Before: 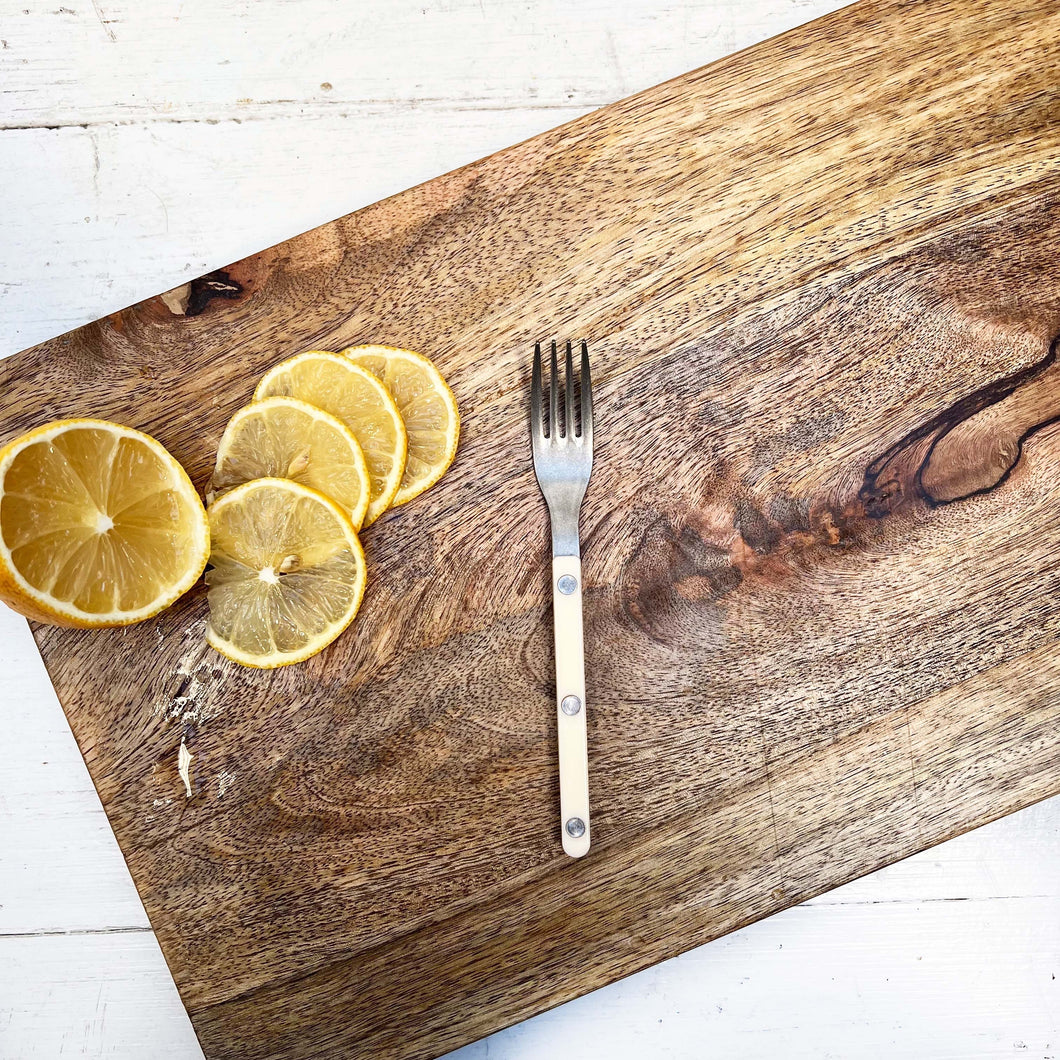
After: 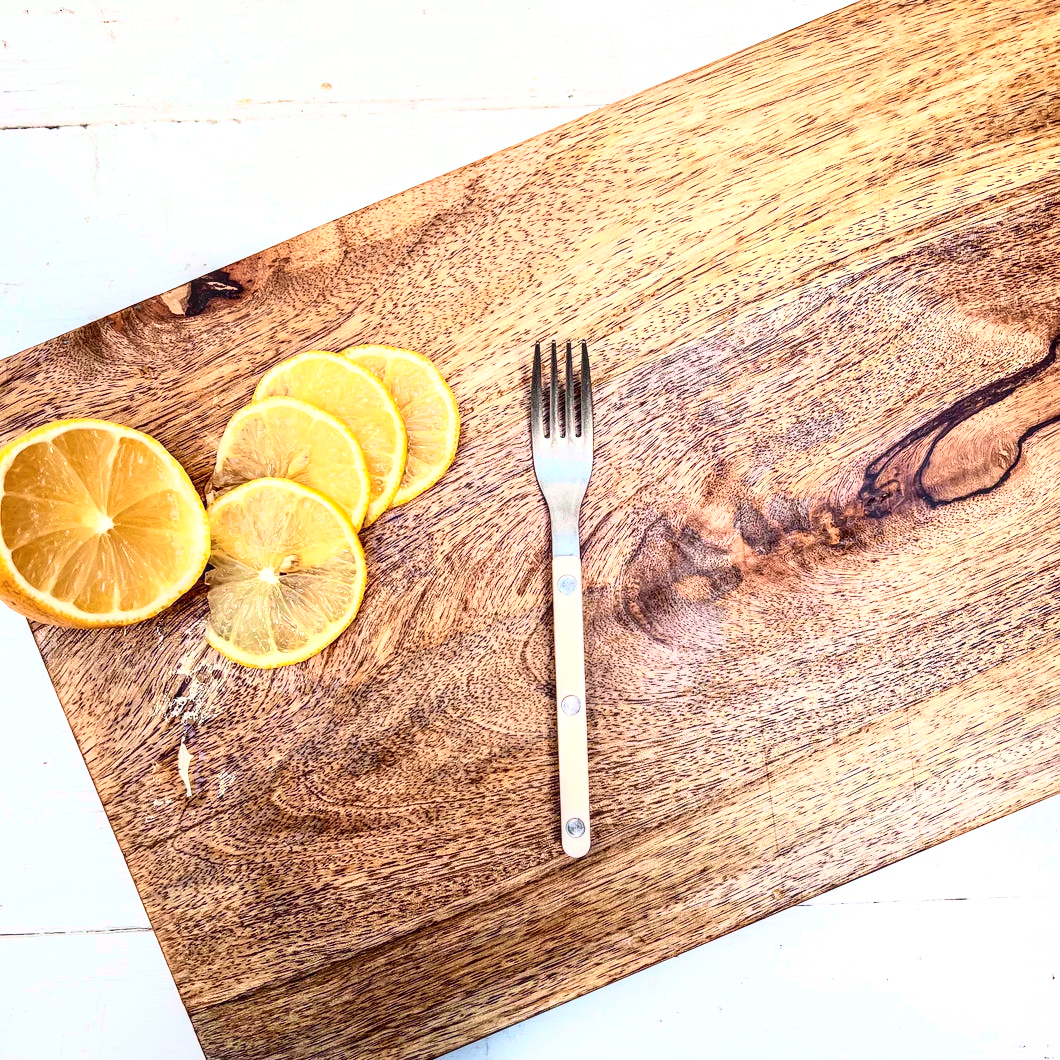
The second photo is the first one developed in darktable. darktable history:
local contrast: detail 130%
tone curve: curves: ch0 [(0, 0.023) (0.087, 0.065) (0.184, 0.168) (0.45, 0.54) (0.57, 0.683) (0.722, 0.825) (0.877, 0.948) (1, 1)]; ch1 [(0, 0) (0.388, 0.369) (0.44, 0.44) (0.489, 0.481) (0.534, 0.561) (0.657, 0.659) (1, 1)]; ch2 [(0, 0) (0.353, 0.317) (0.408, 0.427) (0.472, 0.46) (0.5, 0.496) (0.537, 0.534) (0.576, 0.592) (0.625, 0.631) (1, 1)], color space Lab, independent channels, preserve colors none
contrast brightness saturation: contrast 0.2, brightness 0.16, saturation 0.22
